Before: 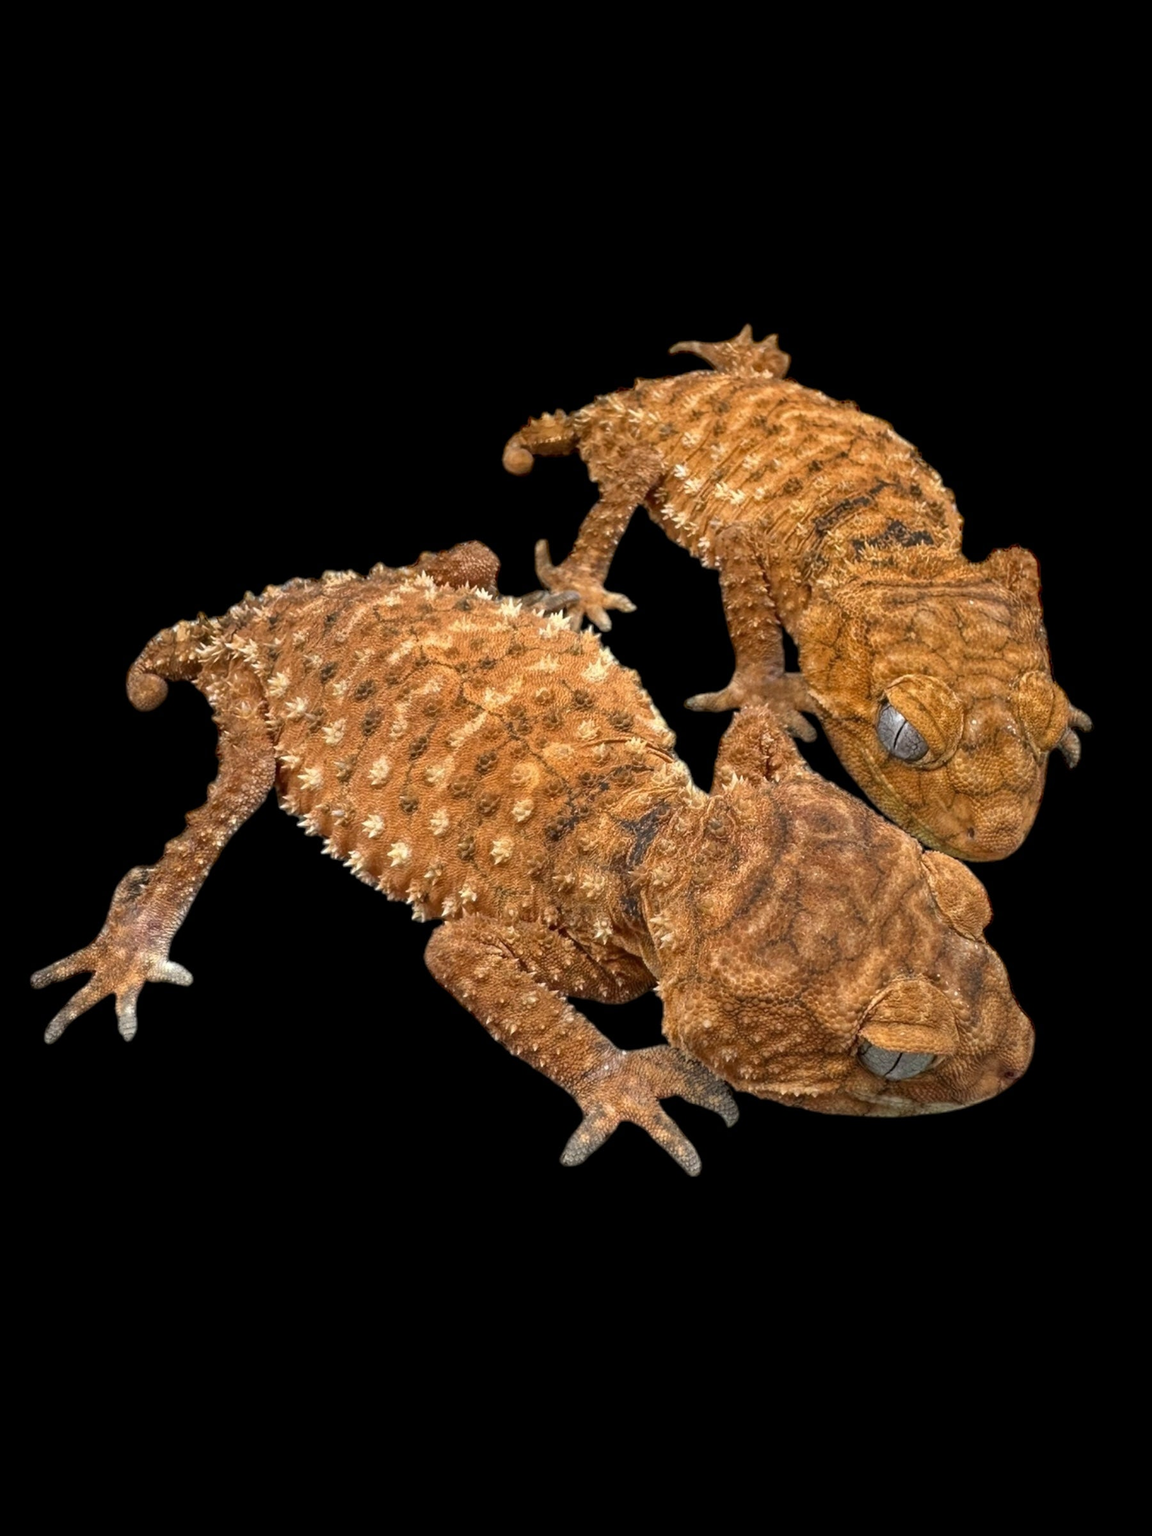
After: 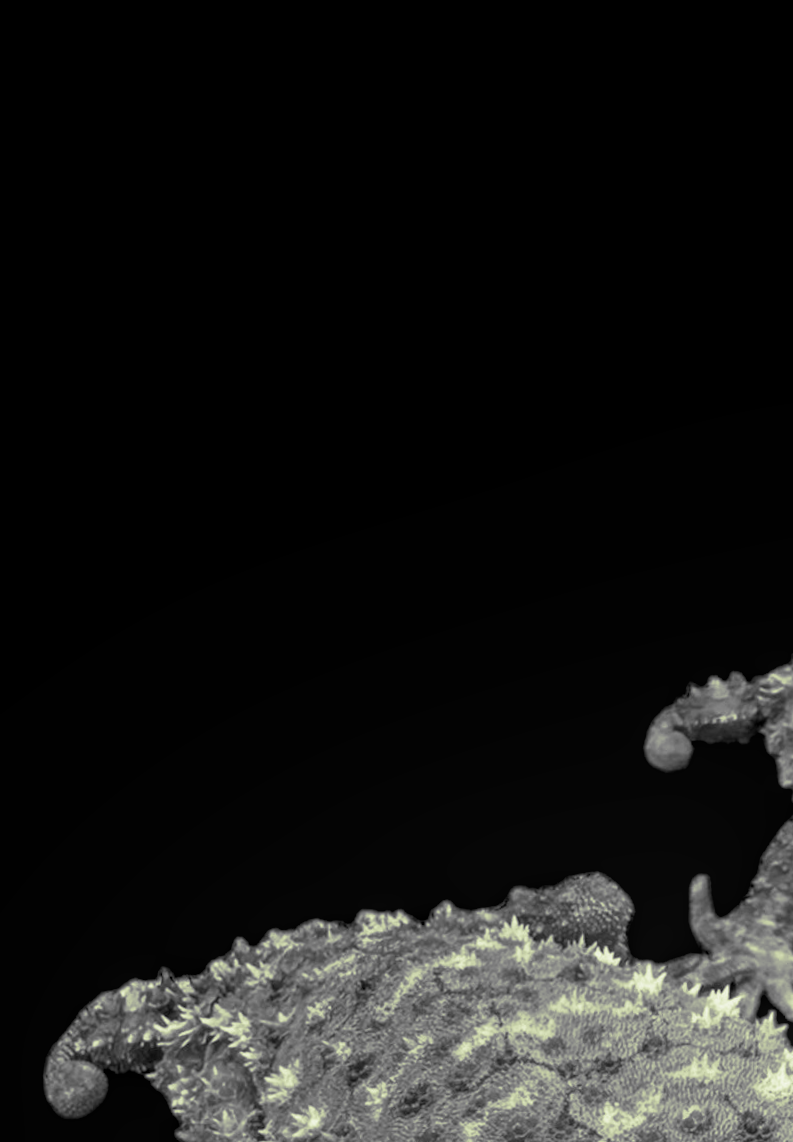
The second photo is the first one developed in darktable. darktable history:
color balance rgb: shadows lift › chroma 1%, shadows lift › hue 240.84°, highlights gain › chroma 2%, highlights gain › hue 73.2°, global offset › luminance -0.5%, perceptual saturation grading › global saturation 20%, perceptual saturation grading › highlights -25%, perceptual saturation grading › shadows 50%, global vibrance 25.26%
rotate and perspective: rotation 2.17°, automatic cropping off
split-toning: shadows › hue 290.82°, shadows › saturation 0.34, highlights › saturation 0.38, balance 0, compress 50%
color zones: curves: ch0 [(0, 0.466) (0.128, 0.466) (0.25, 0.5) (0.375, 0.456) (0.5, 0.5) (0.625, 0.5) (0.737, 0.652) (0.875, 0.5)]; ch1 [(0, 0.603) (0.125, 0.618) (0.261, 0.348) (0.372, 0.353) (0.497, 0.363) (0.611, 0.45) (0.731, 0.427) (0.875, 0.518) (0.998, 0.652)]; ch2 [(0, 0.559) (0.125, 0.451) (0.253, 0.564) (0.37, 0.578) (0.5, 0.466) (0.625, 0.471) (0.731, 0.471) (0.88, 0.485)]
local contrast: detail 110%
crop and rotate: left 10.817%, top 0.062%, right 47.194%, bottom 53.626%
monochrome: on, module defaults
